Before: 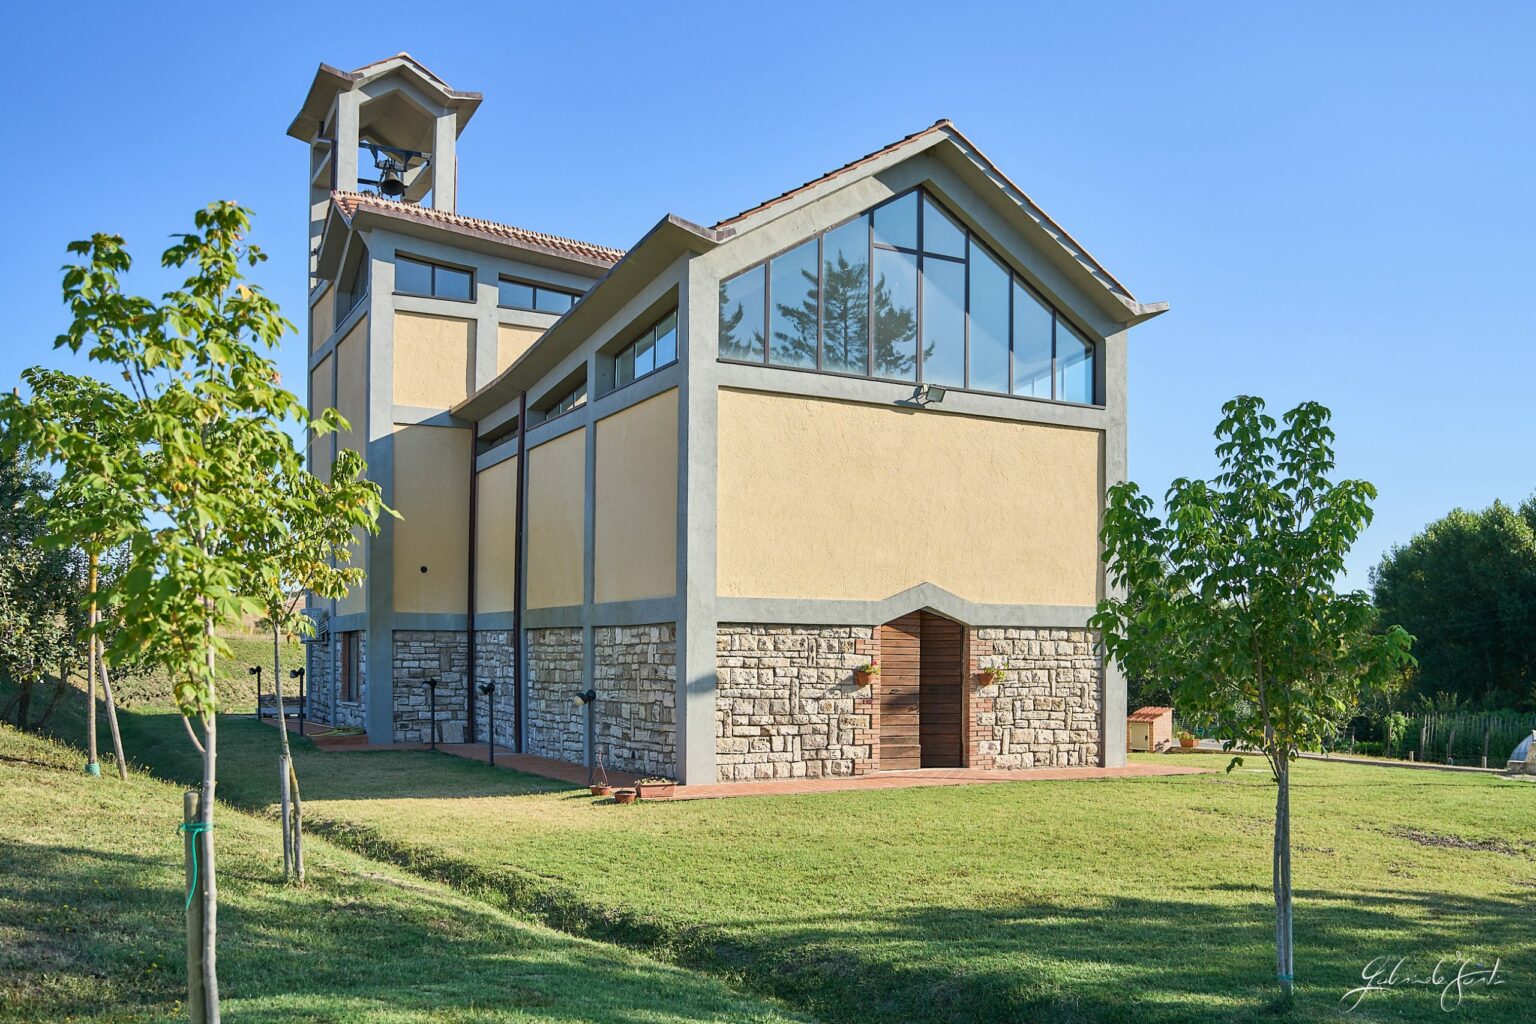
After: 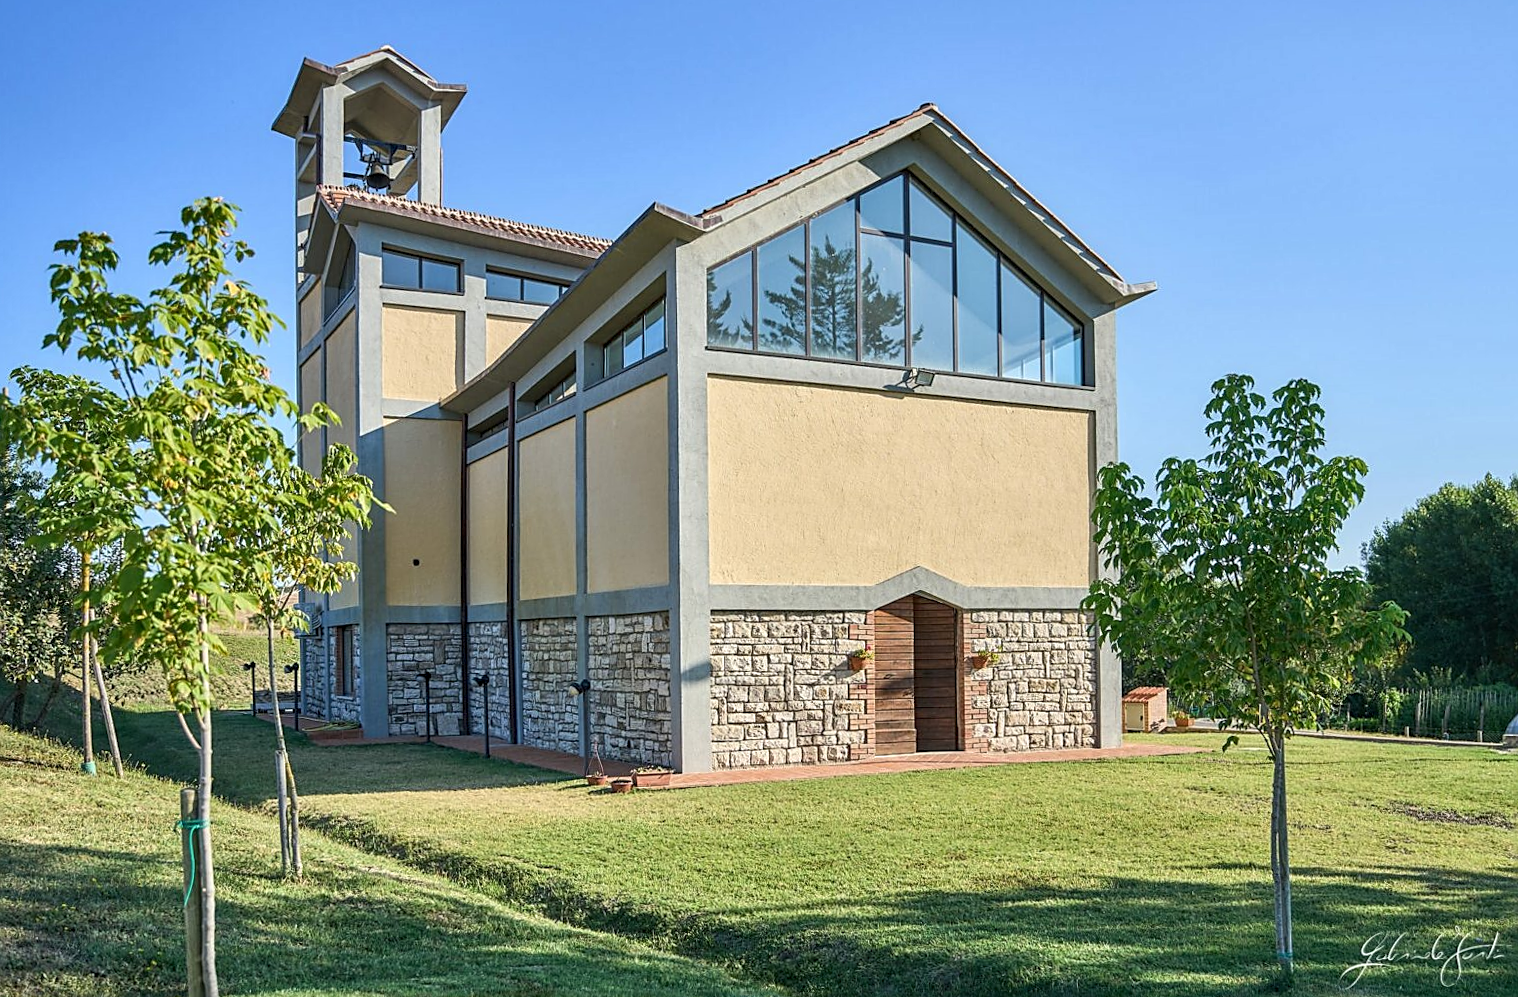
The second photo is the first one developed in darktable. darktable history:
local contrast: on, module defaults
rotate and perspective: rotation -1°, crop left 0.011, crop right 0.989, crop top 0.025, crop bottom 0.975
sharpen: on, module defaults
